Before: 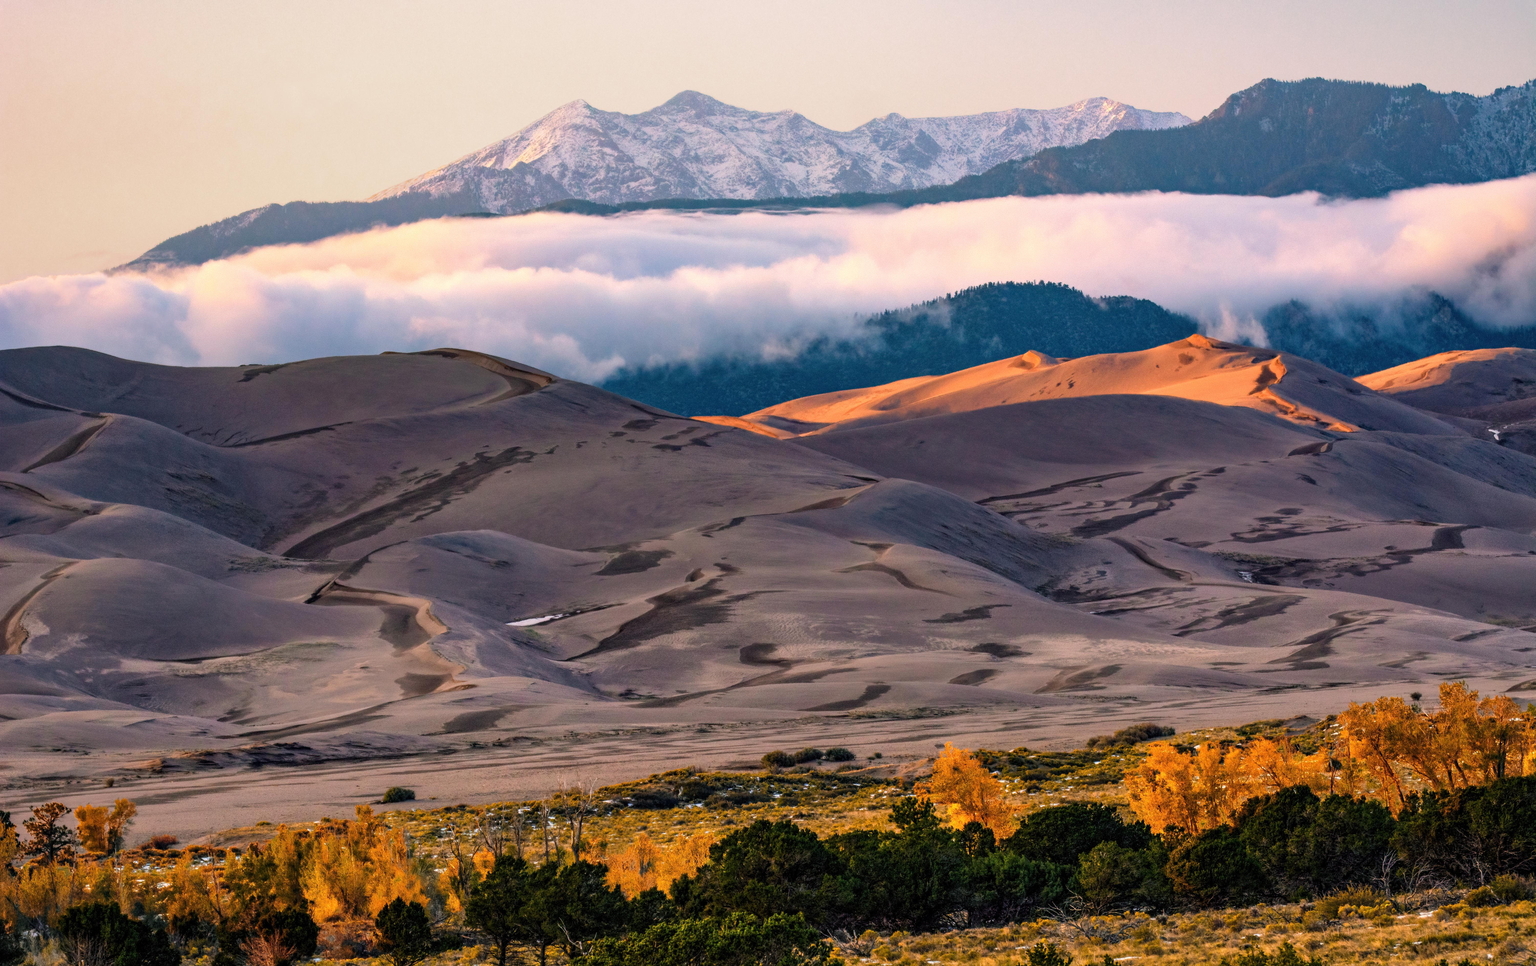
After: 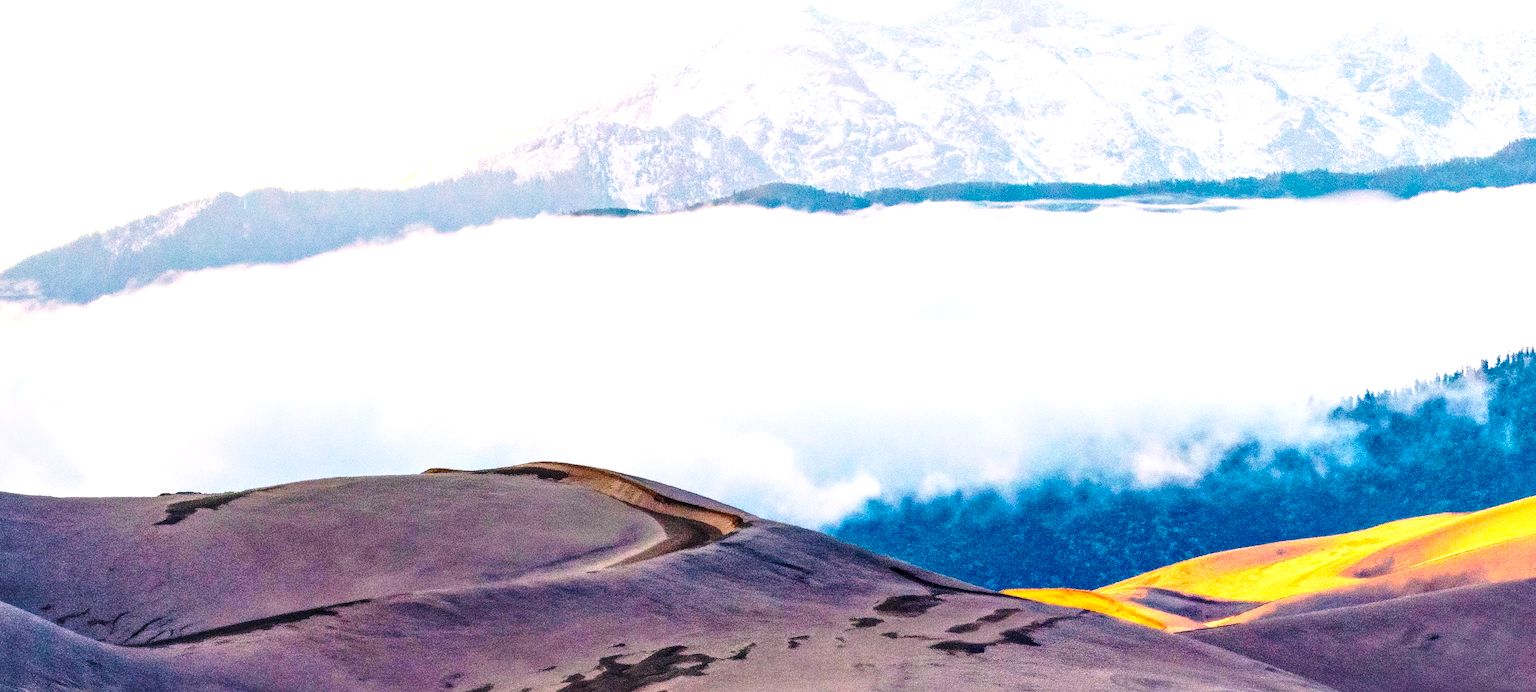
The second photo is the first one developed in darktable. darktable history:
crop: left 10.083%, top 10.476%, right 36.415%, bottom 51.126%
color balance rgb: linear chroma grading › global chroma 15.186%, perceptual saturation grading › global saturation 25.391%, perceptual brilliance grading › global brilliance -4.444%, perceptual brilliance grading › highlights 24.803%, perceptual brilliance grading › mid-tones 7.44%, perceptual brilliance grading › shadows -4.585%, global vibrance 9.159%
base curve: curves: ch0 [(0, 0) (0.028, 0.03) (0.121, 0.232) (0.46, 0.748) (0.859, 0.968) (1, 1)], preserve colors none
tone equalizer: -8 EV -0.723 EV, -7 EV -0.706 EV, -6 EV -0.591 EV, -5 EV -0.382 EV, -3 EV 0.405 EV, -2 EV 0.6 EV, -1 EV 0.685 EV, +0 EV 0.762 EV, mask exposure compensation -0.498 EV
local contrast: detail 130%
